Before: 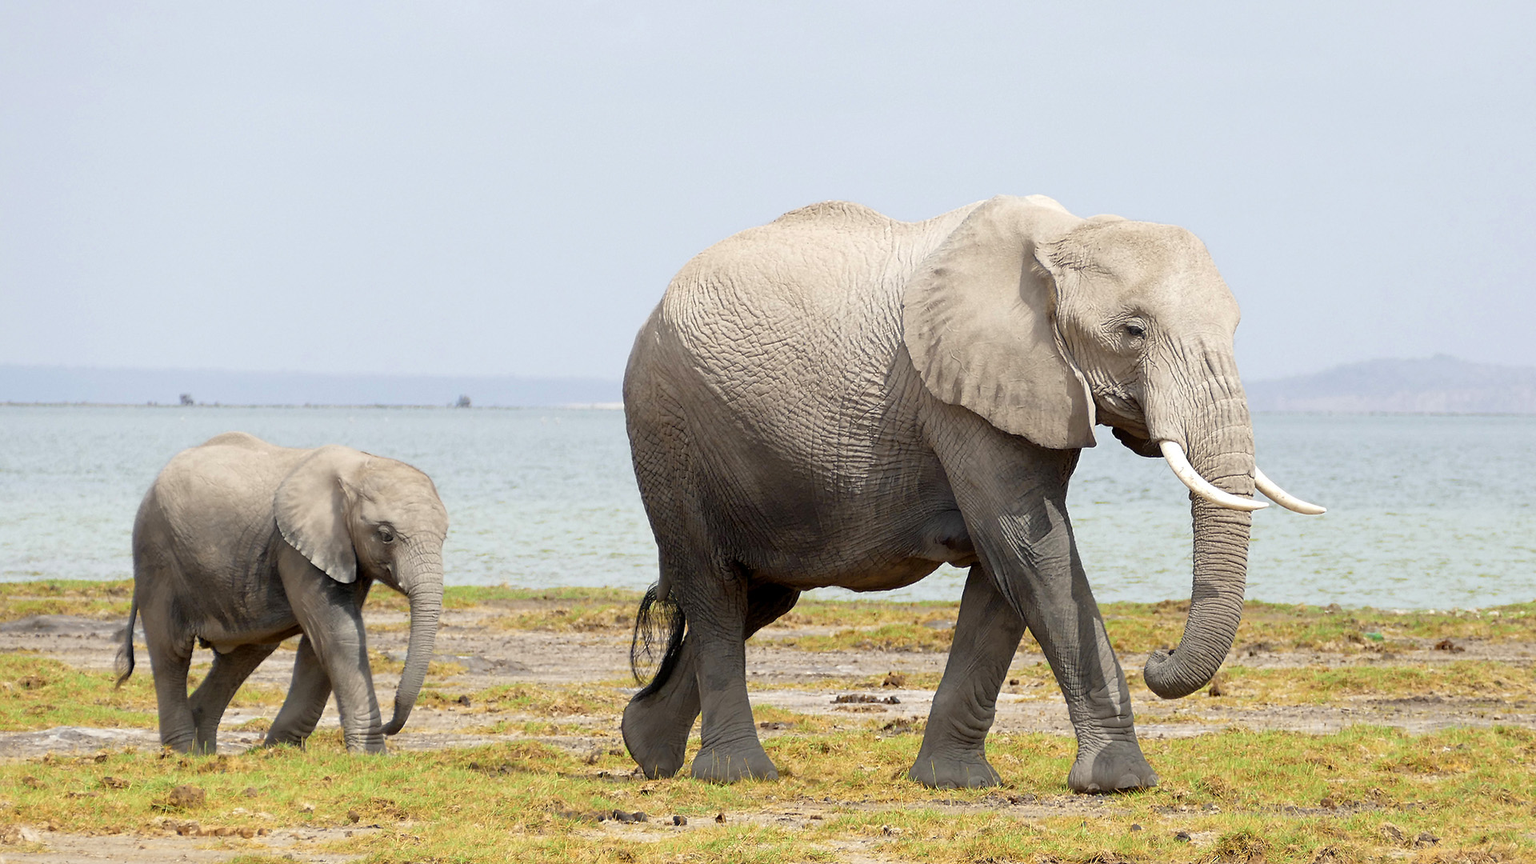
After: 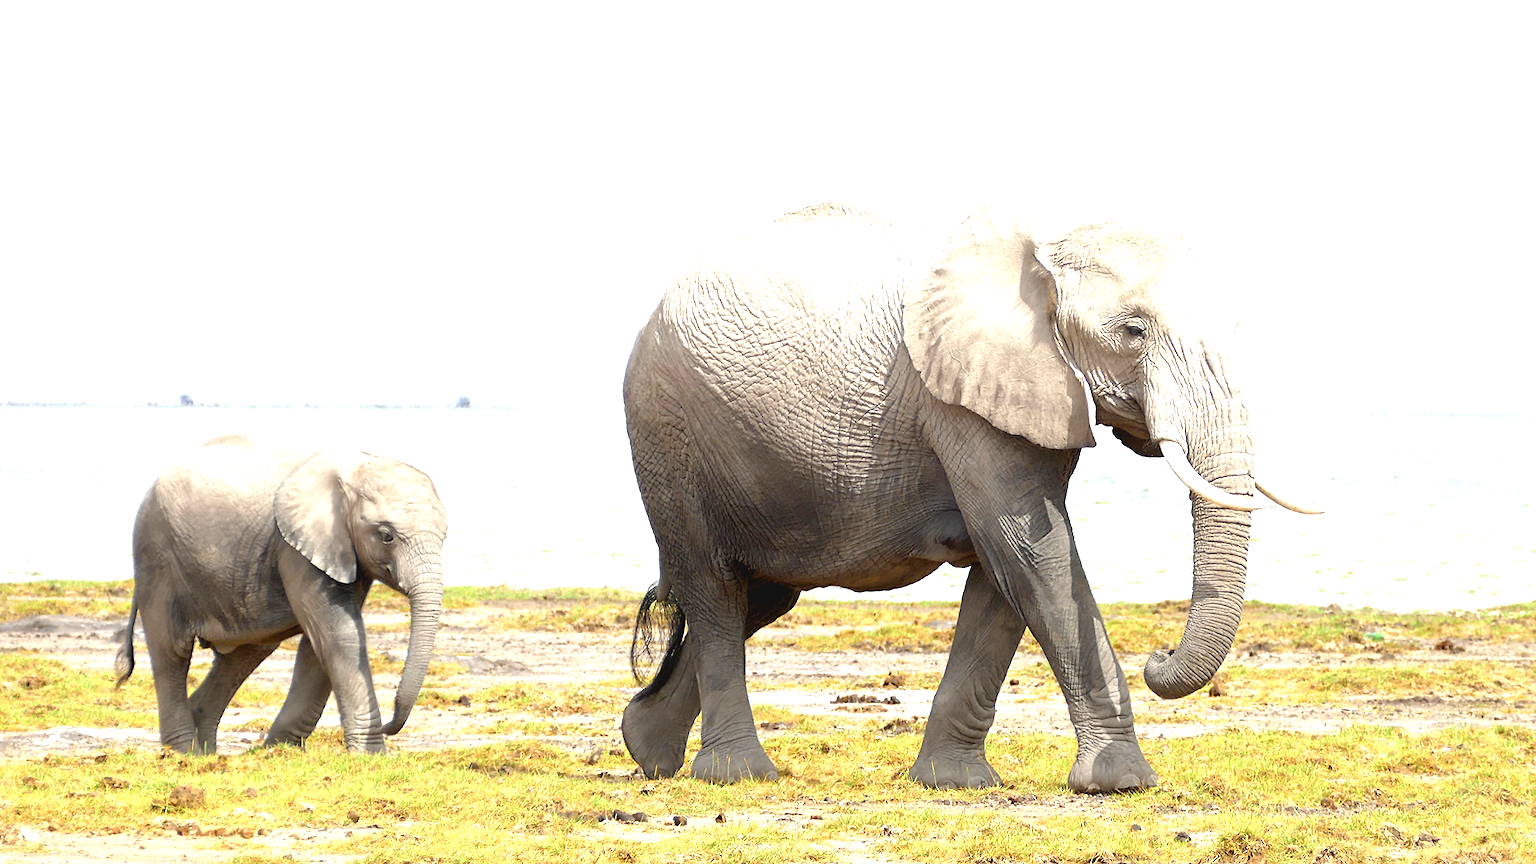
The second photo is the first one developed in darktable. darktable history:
exposure: black level correction 0, exposure 1 EV, compensate exposure bias true, compensate highlight preservation false
tone curve: curves: ch0 [(0, 0) (0.003, 0.051) (0.011, 0.054) (0.025, 0.056) (0.044, 0.07) (0.069, 0.092) (0.1, 0.119) (0.136, 0.149) (0.177, 0.189) (0.224, 0.231) (0.277, 0.278) (0.335, 0.329) (0.399, 0.386) (0.468, 0.454) (0.543, 0.524) (0.623, 0.603) (0.709, 0.687) (0.801, 0.776) (0.898, 0.878) (1, 1)], color space Lab, independent channels, preserve colors basic power
